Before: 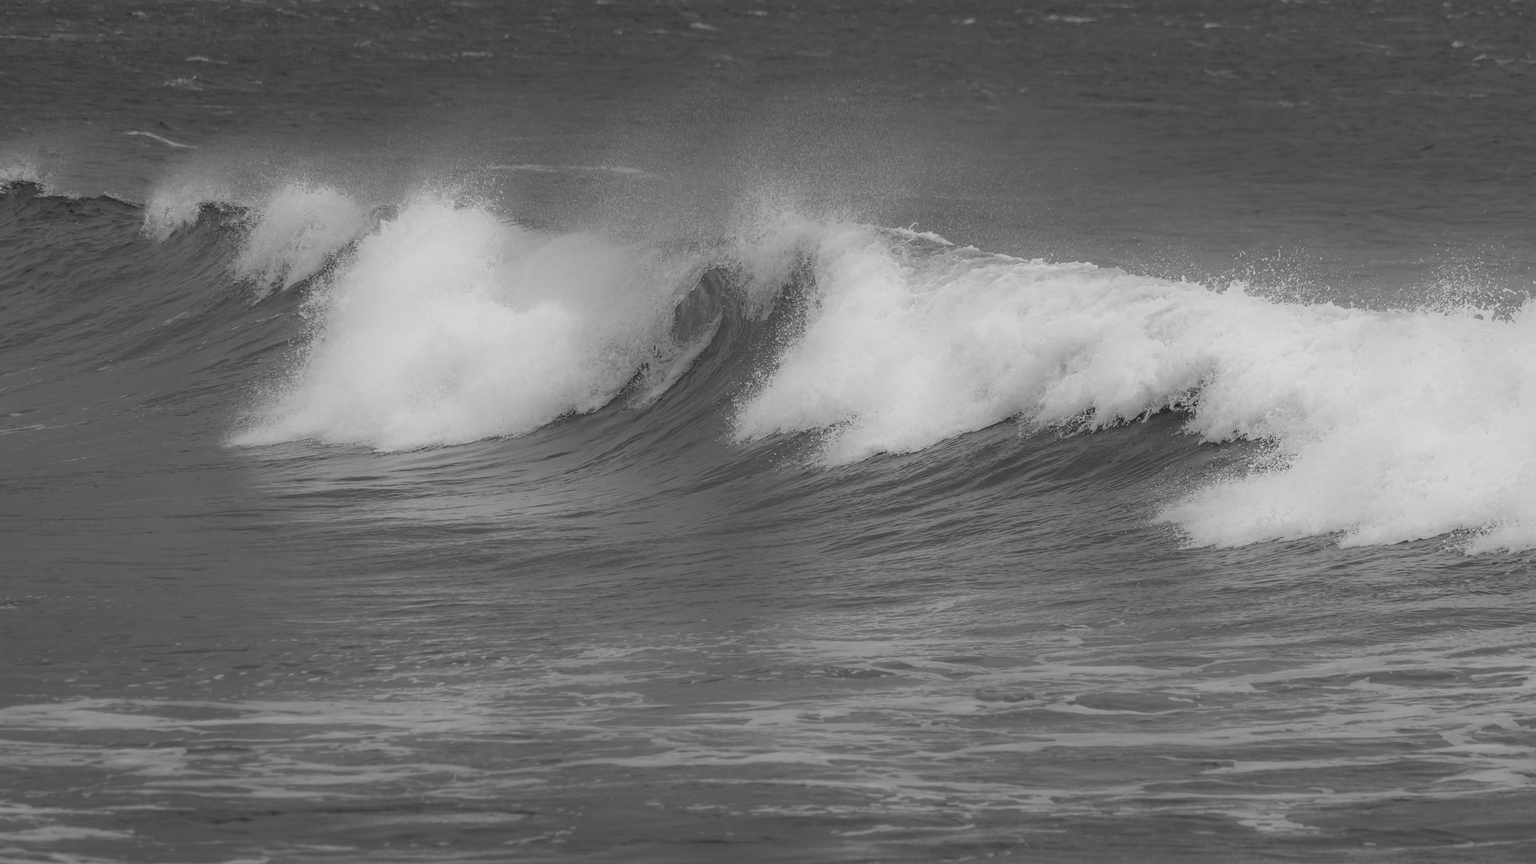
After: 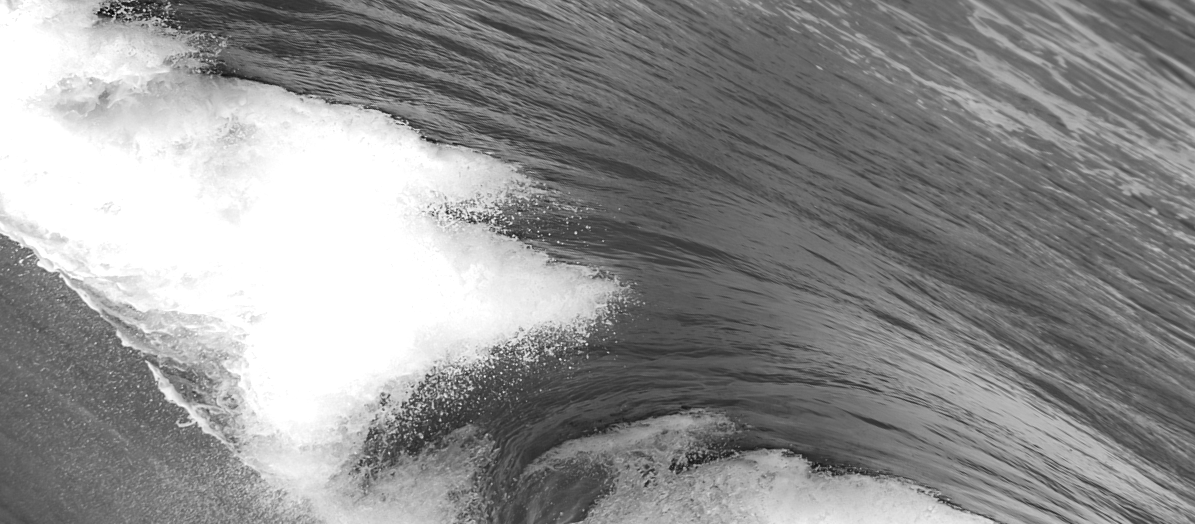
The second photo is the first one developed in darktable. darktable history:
crop and rotate: angle 147.22°, left 9.18%, top 15.582%, right 4.551%, bottom 17.159%
tone equalizer: -8 EV -1.05 EV, -7 EV -0.989 EV, -6 EV -0.827 EV, -5 EV -0.593 EV, -3 EV 0.547 EV, -2 EV 0.86 EV, -1 EV 0.999 EV, +0 EV 1.07 EV, edges refinement/feathering 500, mask exposure compensation -1.57 EV, preserve details no
shadows and highlights: low approximation 0.01, soften with gaussian
